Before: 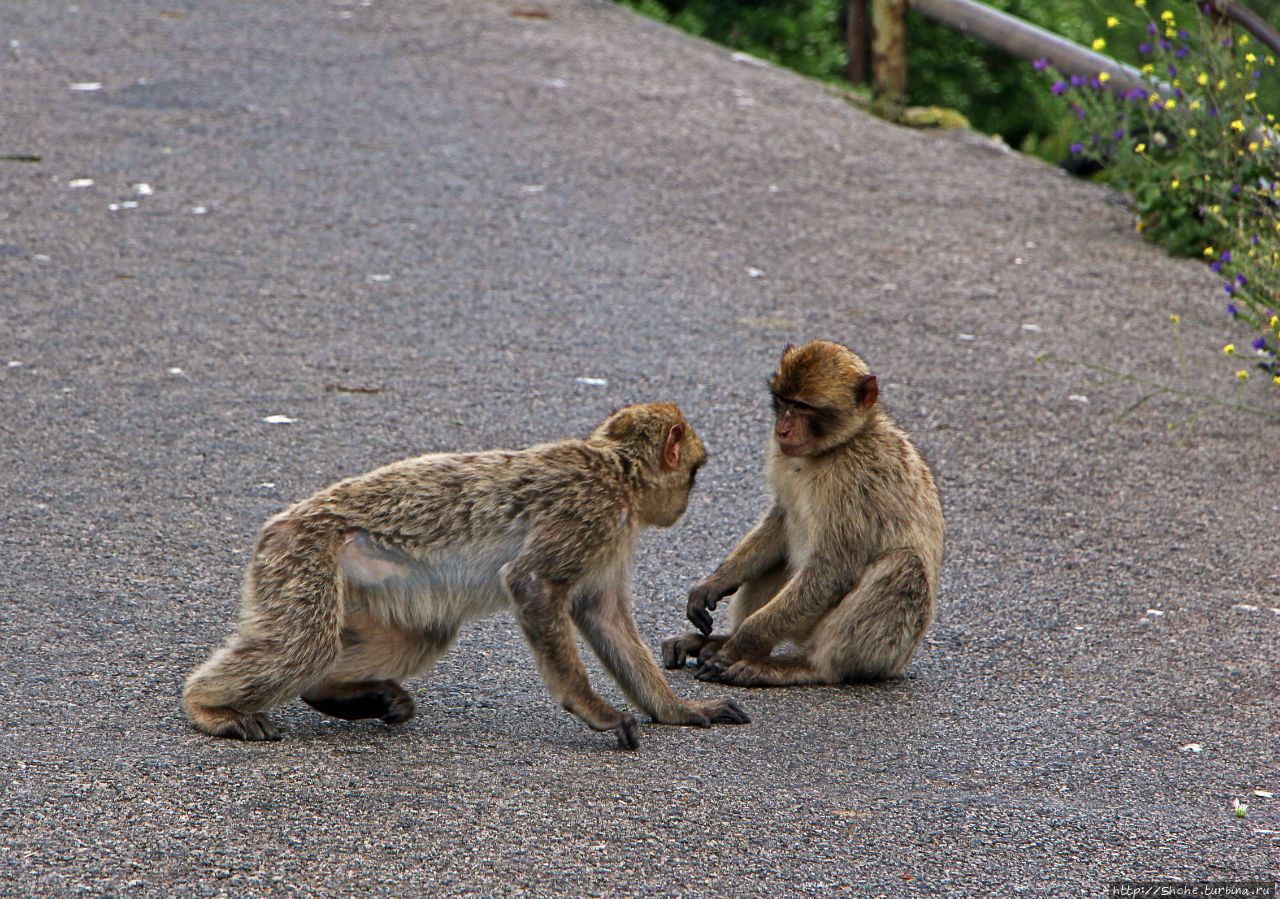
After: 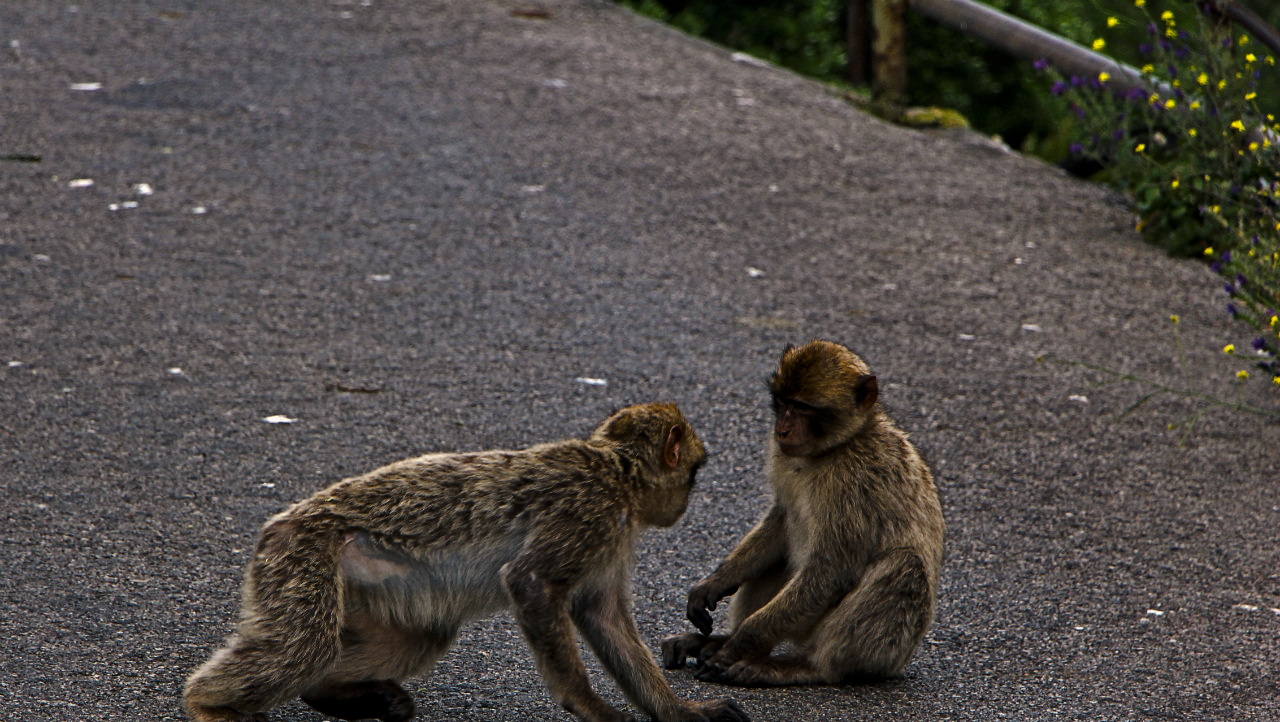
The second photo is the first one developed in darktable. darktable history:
crop: bottom 19.683%
levels: levels [0, 0.618, 1]
color balance rgb: highlights gain › chroma 1.094%, highlights gain › hue 60.19°, perceptual saturation grading › global saturation 30.551%
